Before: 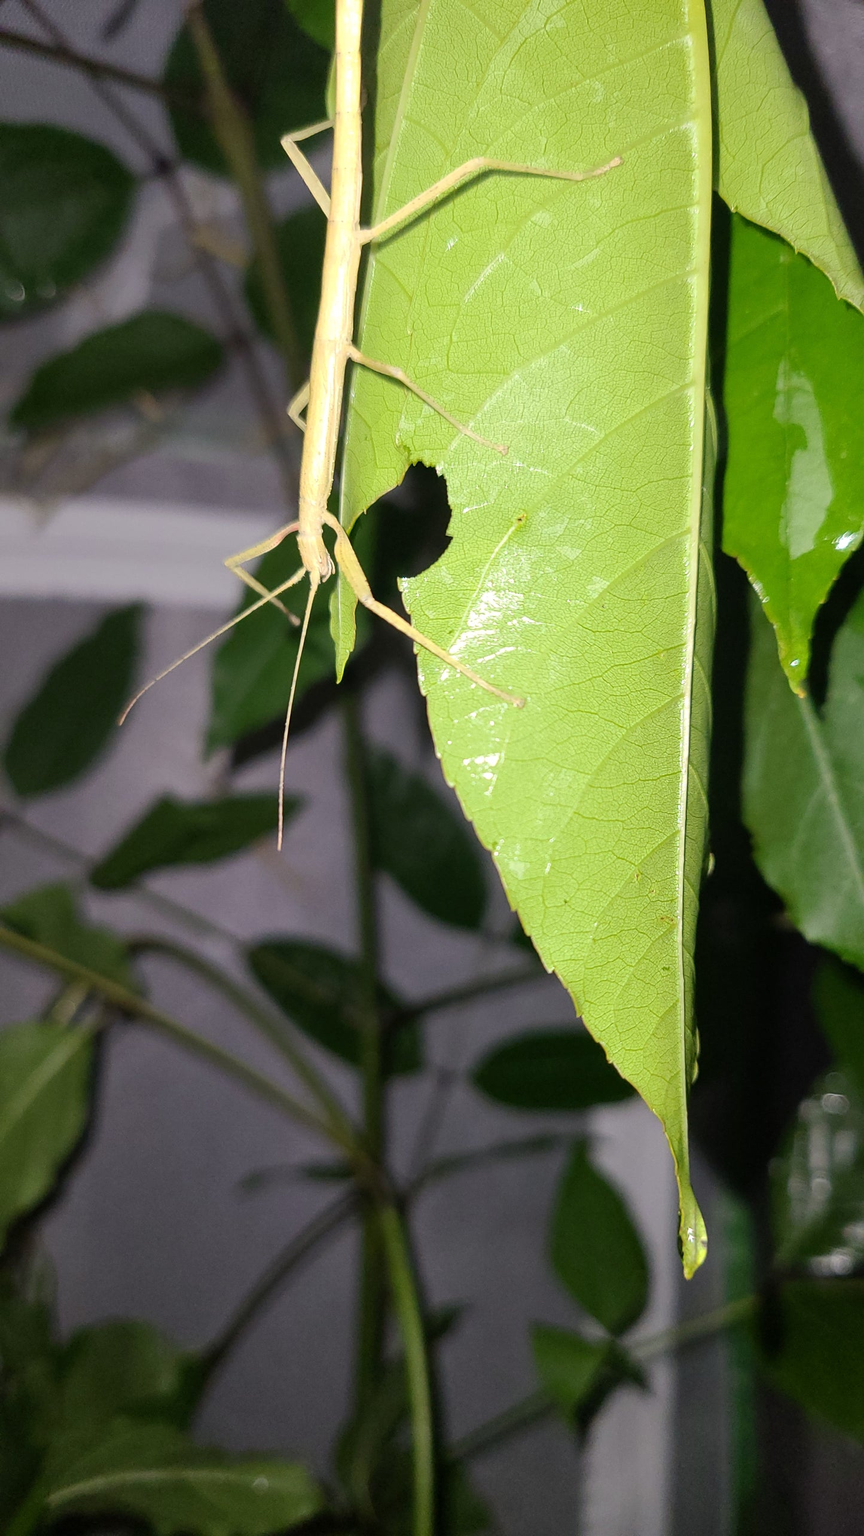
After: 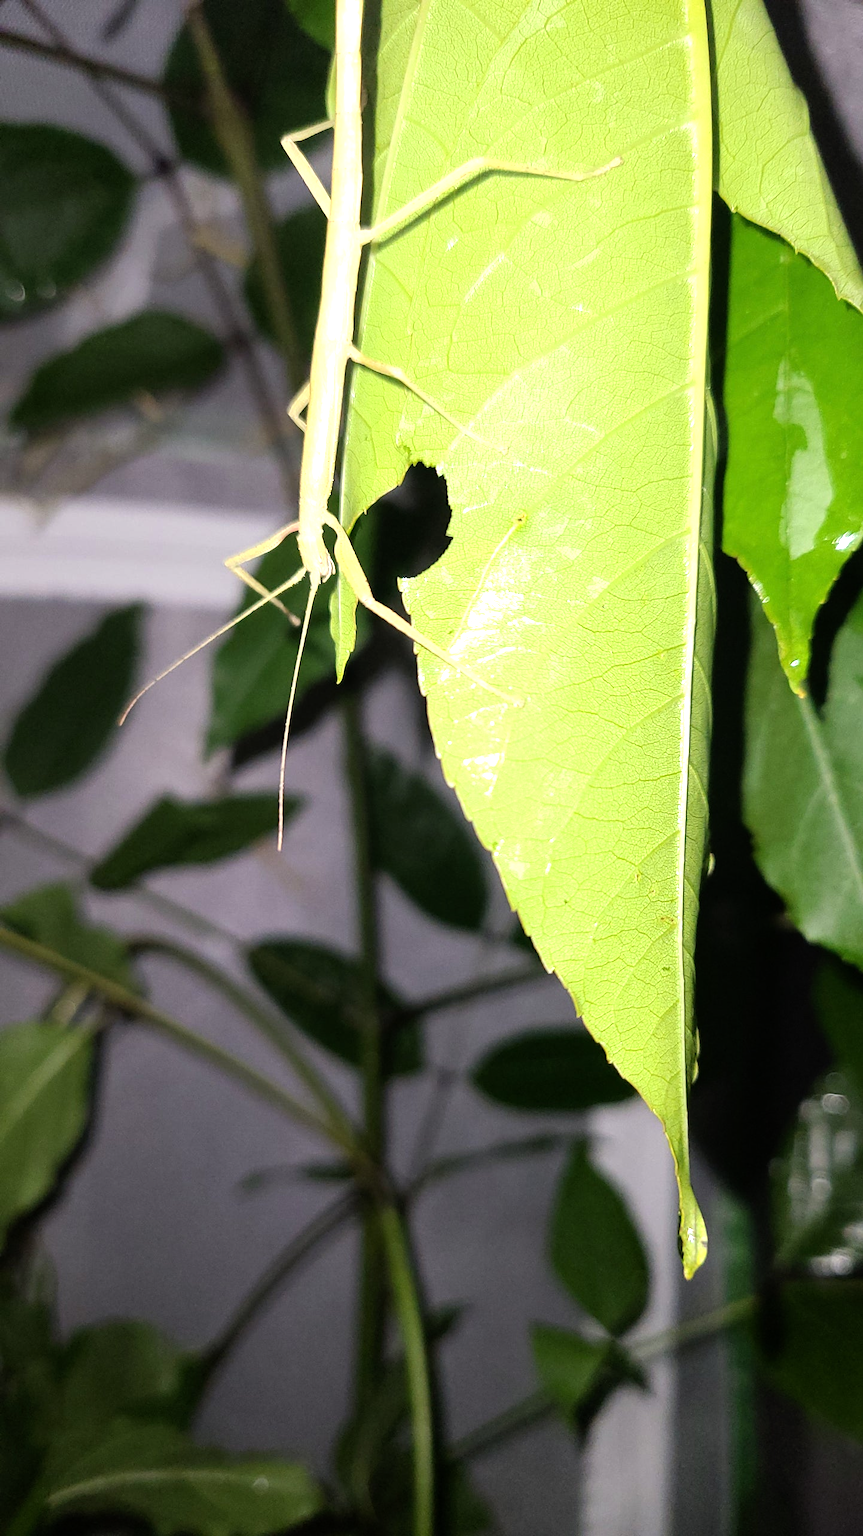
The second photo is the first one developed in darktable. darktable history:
tone equalizer: -8 EV -0.717 EV, -7 EV -0.721 EV, -6 EV -0.606 EV, -5 EV -0.39 EV, -3 EV 0.366 EV, -2 EV 0.6 EV, -1 EV 0.688 EV, +0 EV 0.729 EV
